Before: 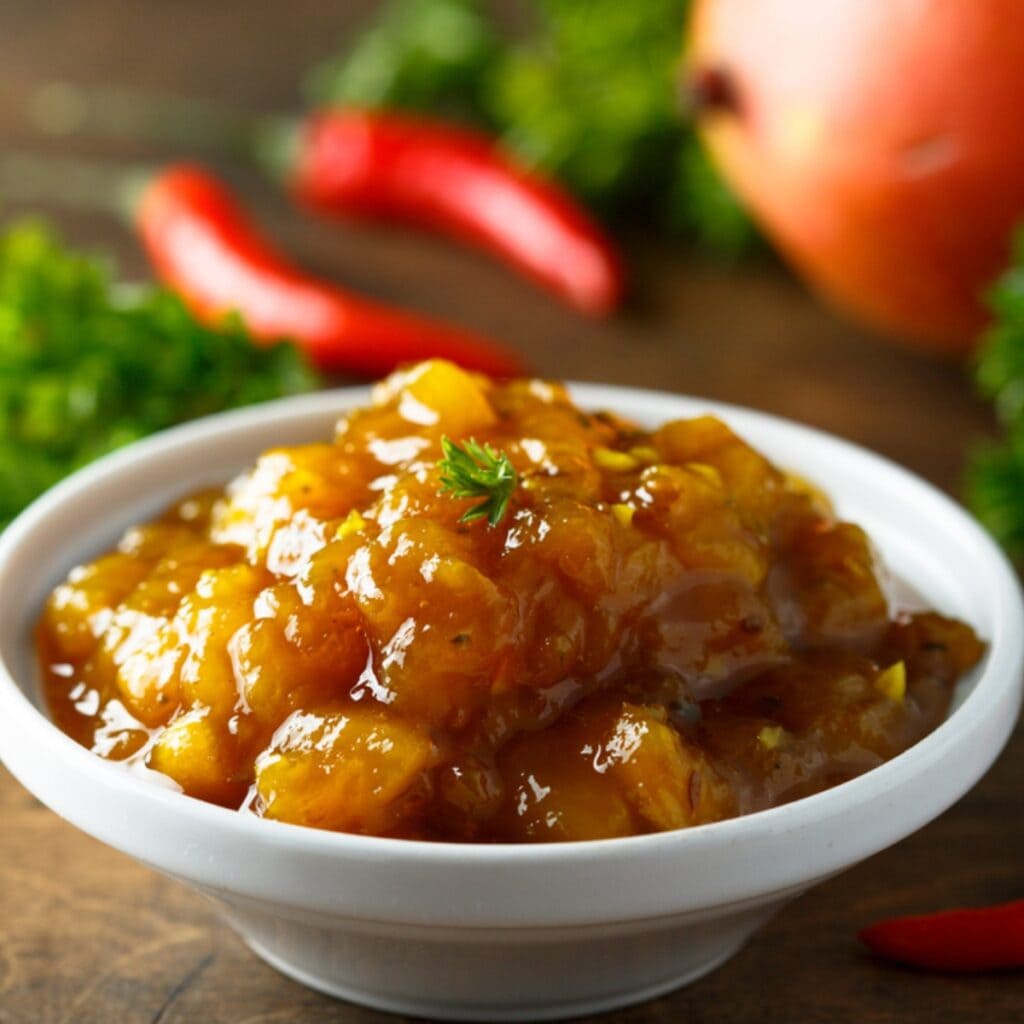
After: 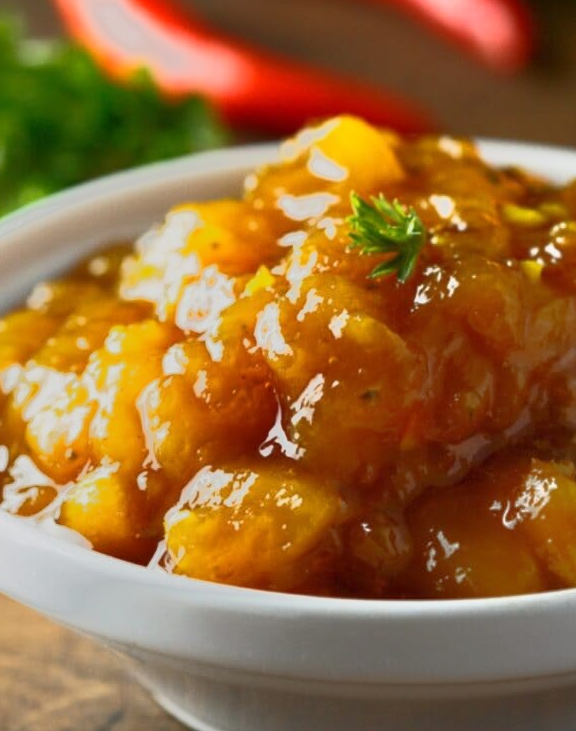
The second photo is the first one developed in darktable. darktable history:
crop: left 8.966%, top 23.852%, right 34.699%, bottom 4.703%
tone equalizer: -7 EV -0.63 EV, -6 EV 1 EV, -5 EV -0.45 EV, -4 EV 0.43 EV, -3 EV 0.41 EV, -2 EV 0.15 EV, -1 EV -0.15 EV, +0 EV -0.39 EV, smoothing diameter 25%, edges refinement/feathering 10, preserve details guided filter
